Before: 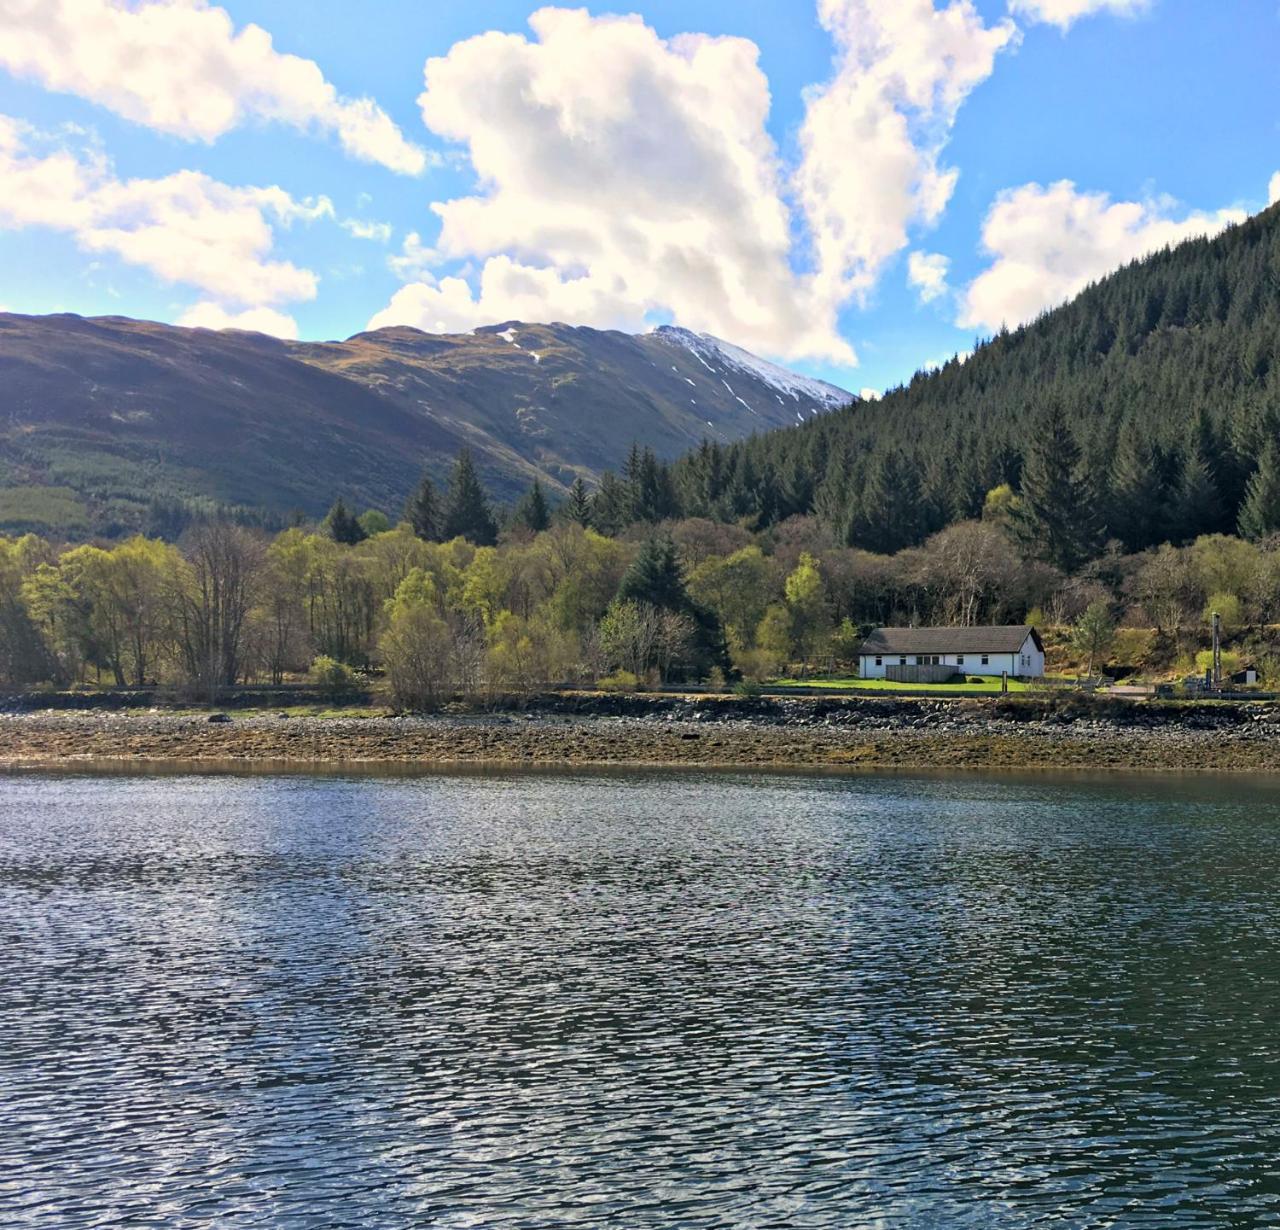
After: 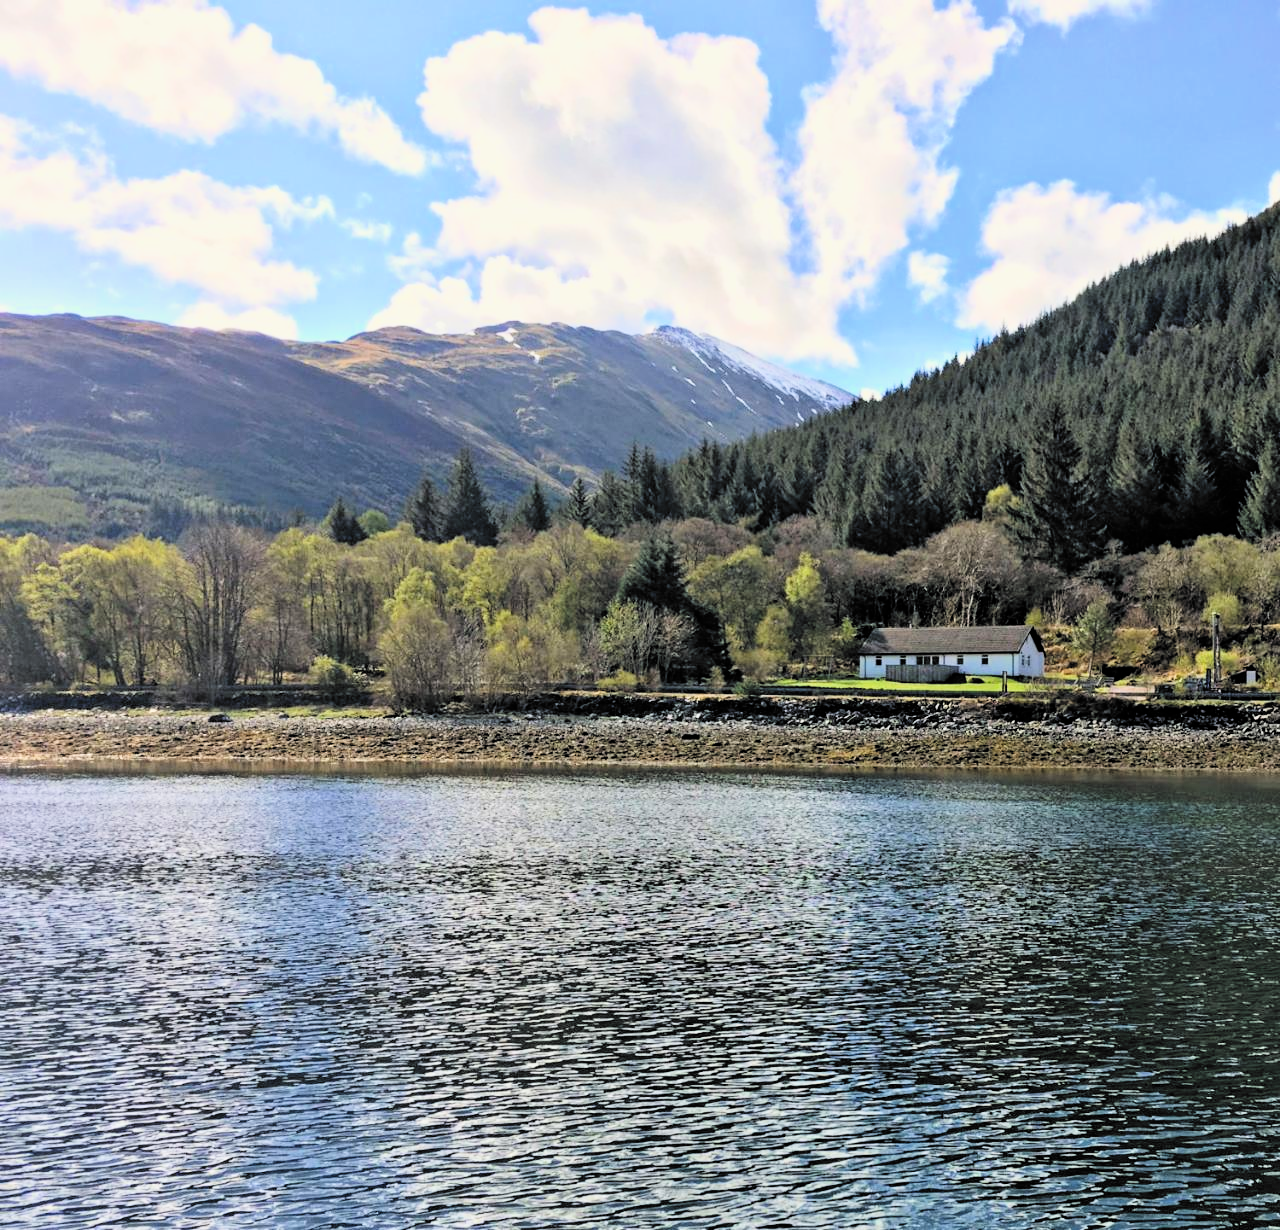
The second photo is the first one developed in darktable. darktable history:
exposure: black level correction 0, exposure 0.703 EV, compensate highlight preservation false
filmic rgb: black relative exposure -5.06 EV, white relative exposure 3.97 EV, threshold 3.02 EV, hardness 2.89, contrast 1.296, highlights saturation mix -29.47%, color science v6 (2022), enable highlight reconstruction true
